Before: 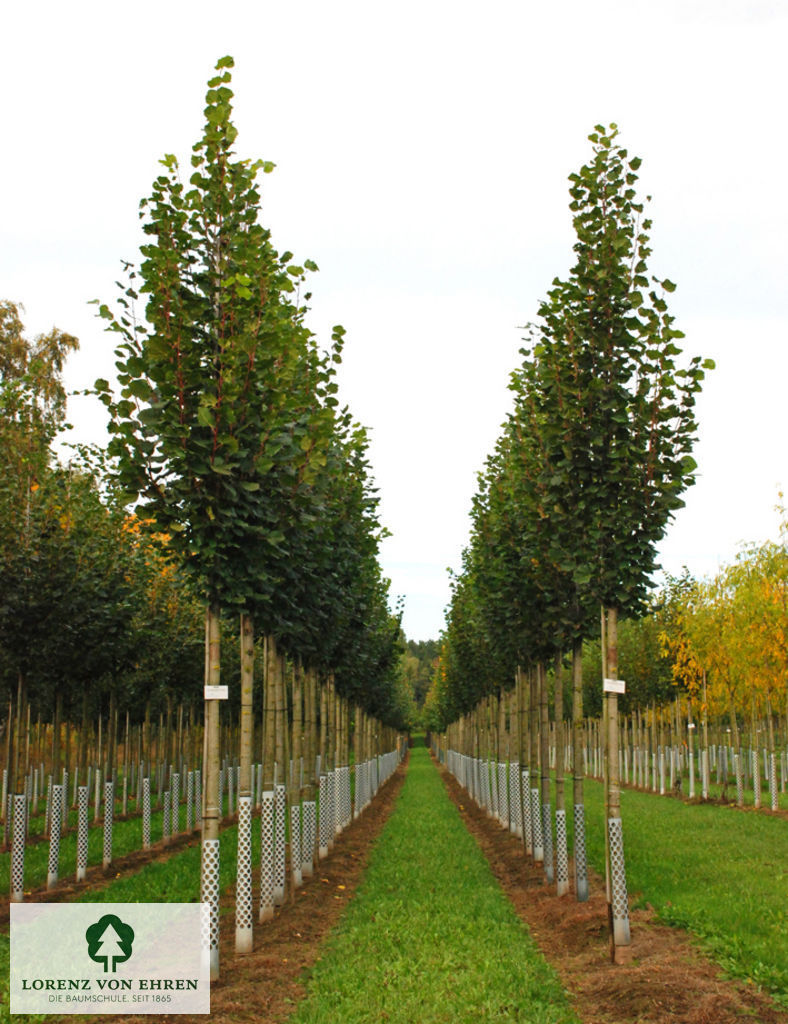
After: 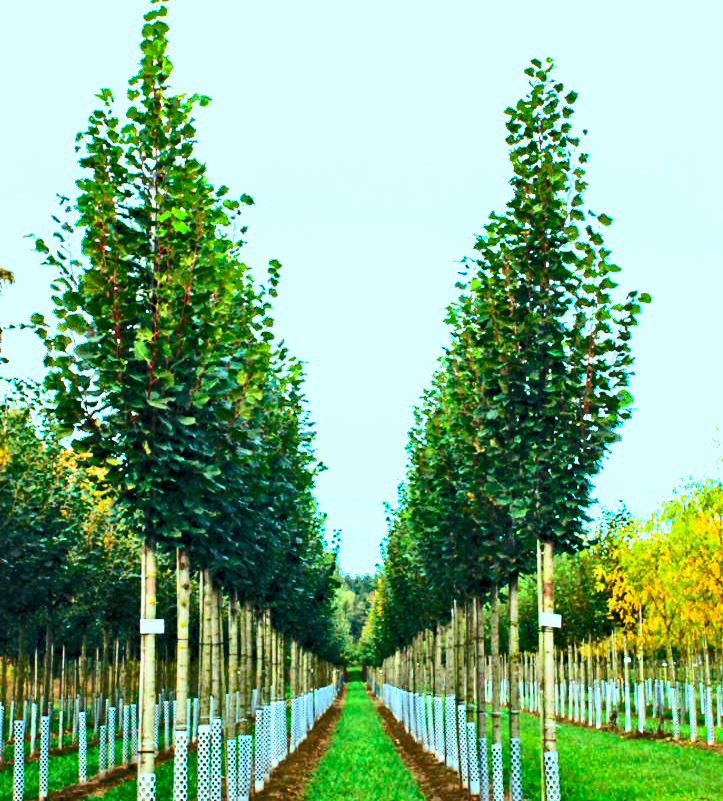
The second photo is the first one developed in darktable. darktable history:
contrast brightness saturation: contrast 0.606, brightness 0.355, saturation 0.142
exposure: black level correction 0, exposure 0.695 EV, compensate highlight preservation false
shadows and highlights: shadows 39.48, highlights -60.01
color calibration: x 0.395, y 0.386, temperature 3626.29 K
color balance rgb: perceptual saturation grading › global saturation 35.168%, perceptual saturation grading › highlights -25.791%, perceptual saturation grading › shadows 24.512%, global vibrance 20%
crop: left 8.234%, top 6.528%, bottom 15.207%
contrast equalizer: octaves 7, y [[0.601, 0.6, 0.598, 0.598, 0.6, 0.601], [0.5 ×6], [0.5 ×6], [0 ×6], [0 ×6]]
color correction: highlights a* -0.858, highlights b* -8.71
